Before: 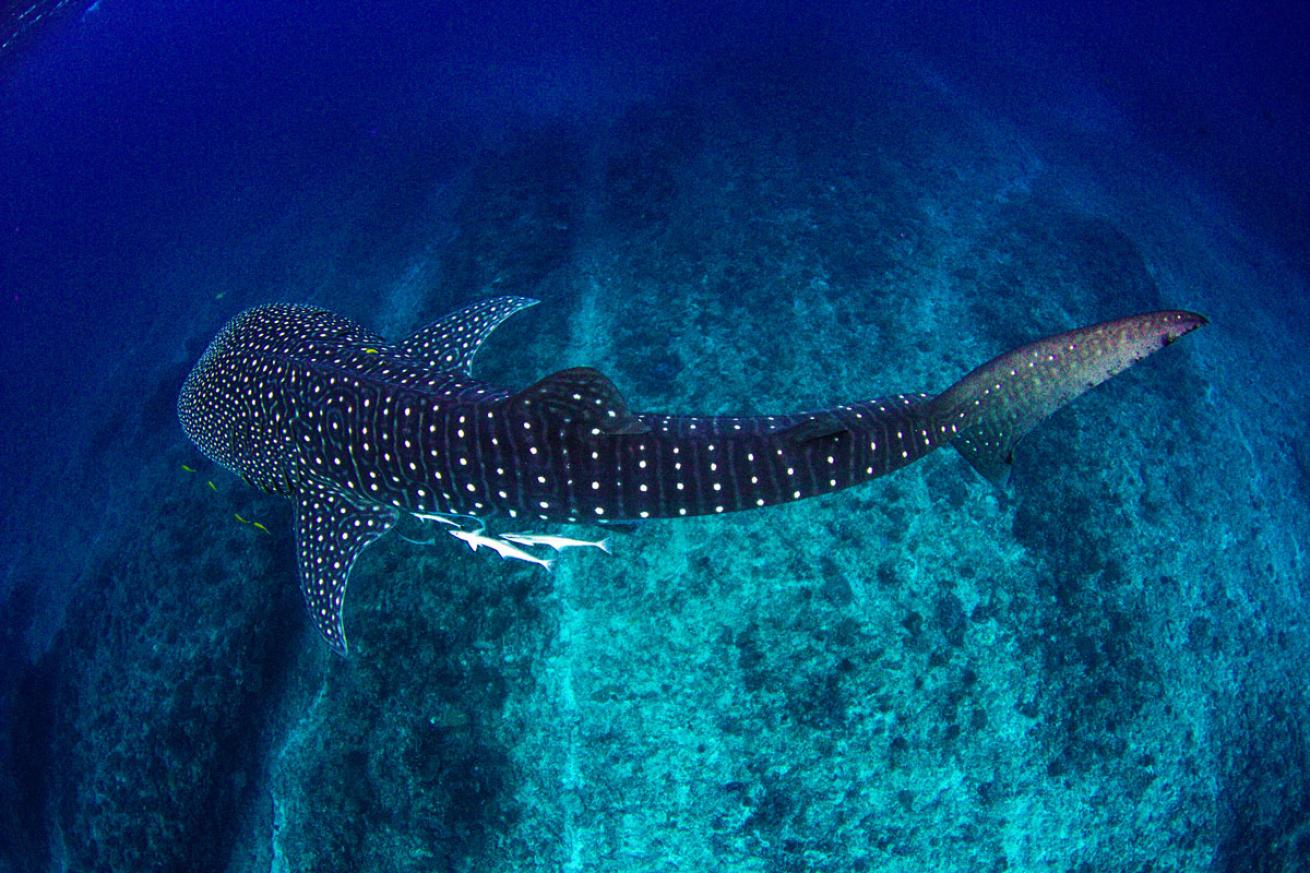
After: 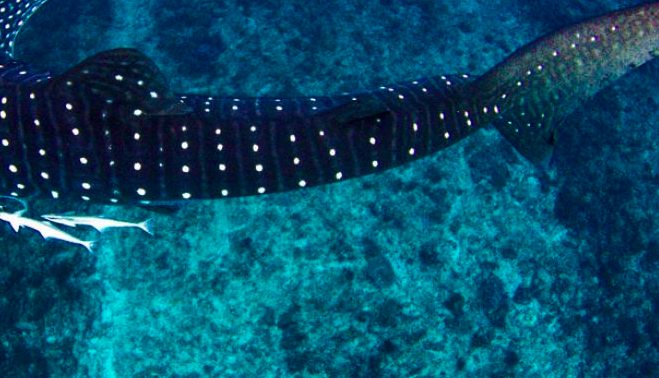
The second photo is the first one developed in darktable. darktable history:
crop: left 35.03%, top 36.625%, right 14.663%, bottom 20.057%
contrast brightness saturation: contrast 0.07, brightness -0.13, saturation 0.06
